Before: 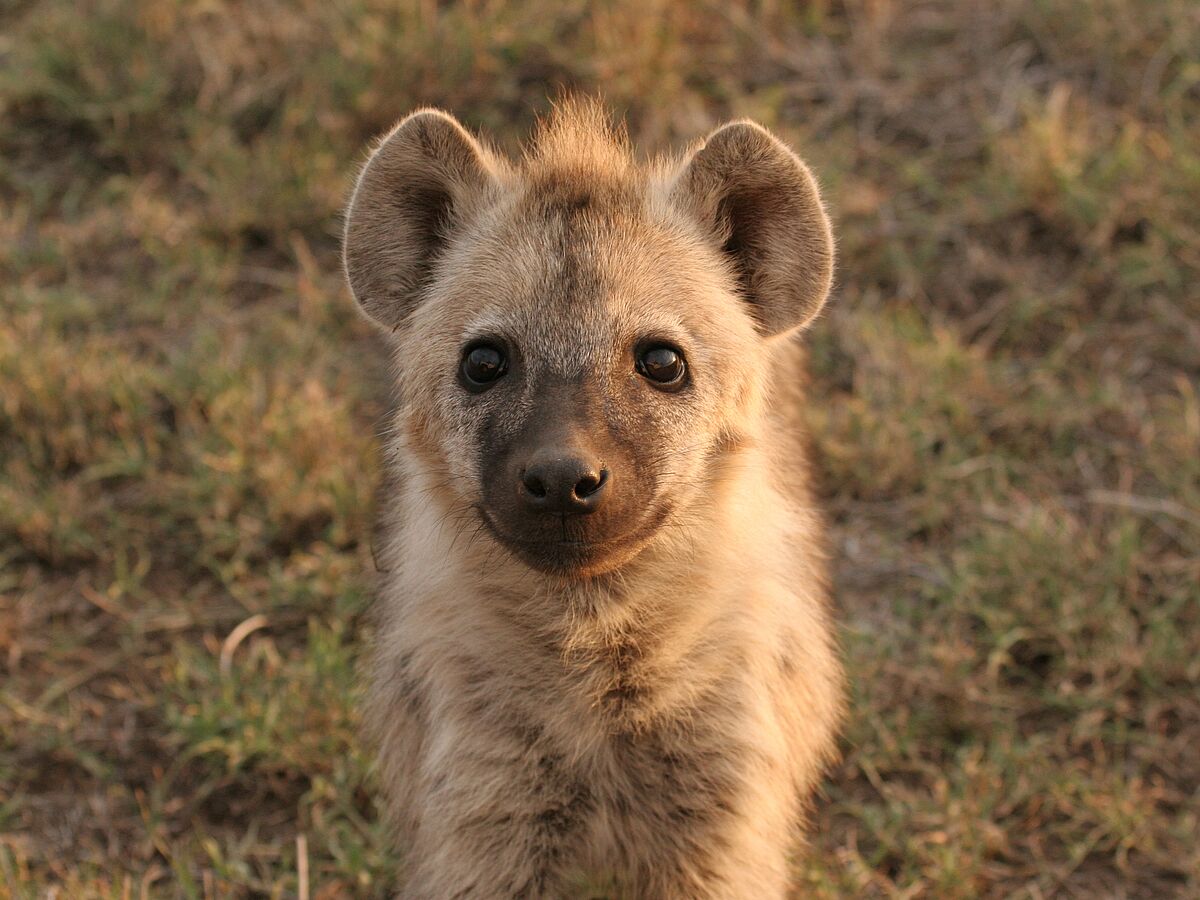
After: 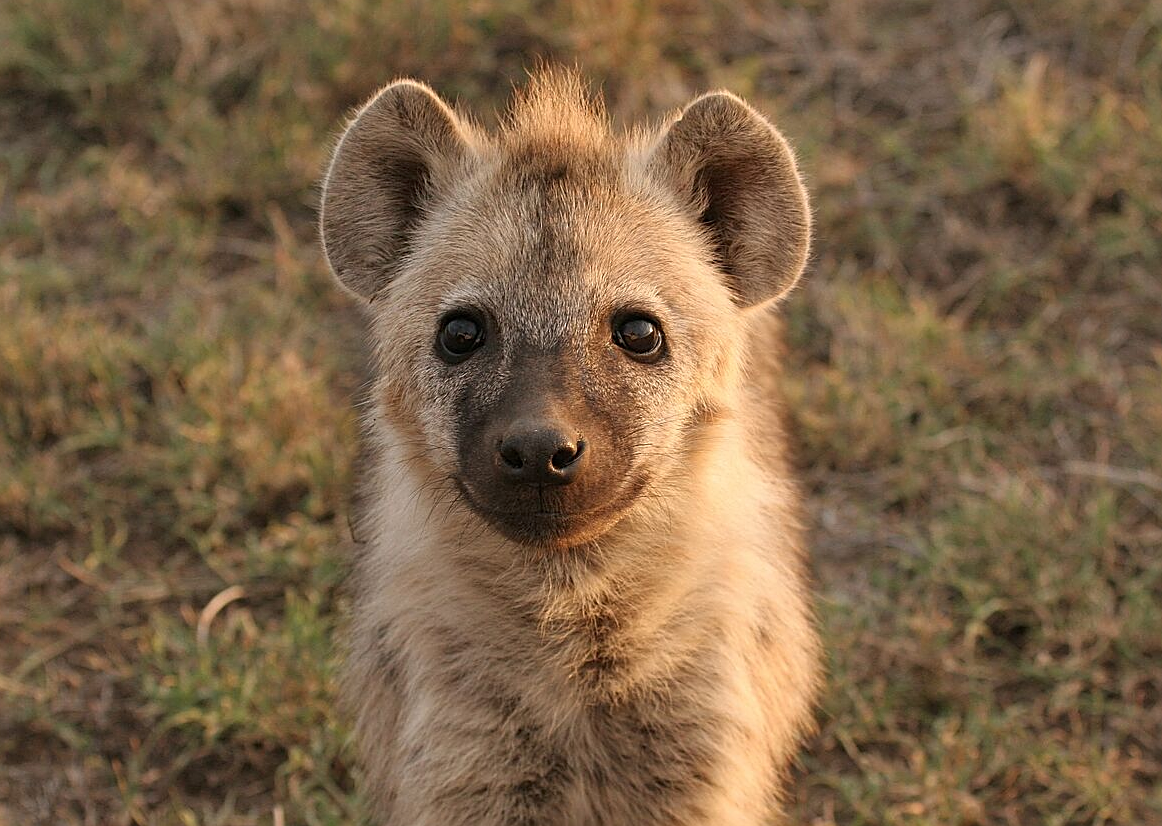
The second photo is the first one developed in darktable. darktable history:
sharpen: on, module defaults
crop: left 1.964%, top 3.251%, right 1.122%, bottom 4.933%
shadows and highlights: shadows 37.27, highlights -28.18, soften with gaussian
